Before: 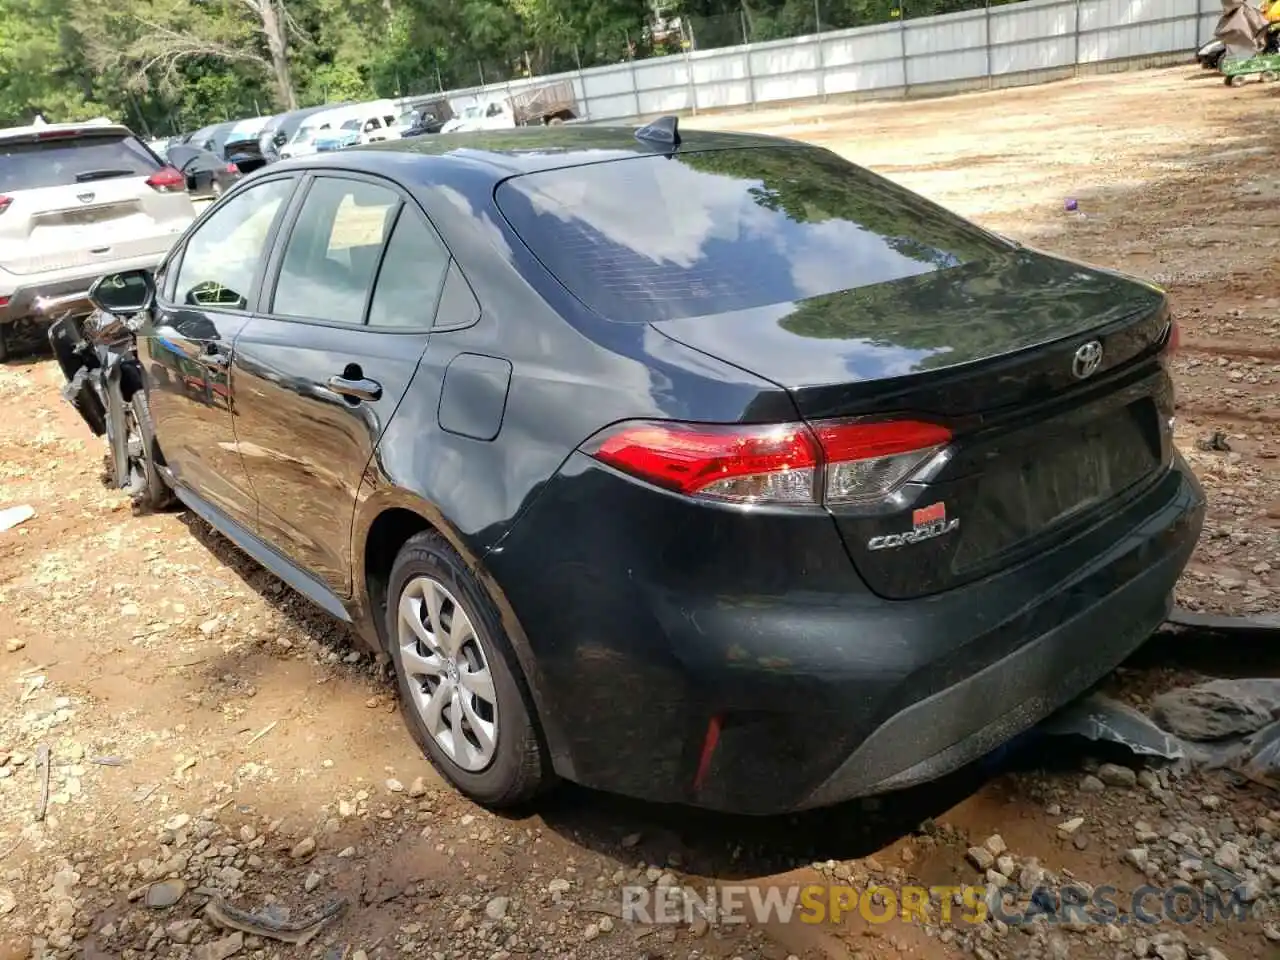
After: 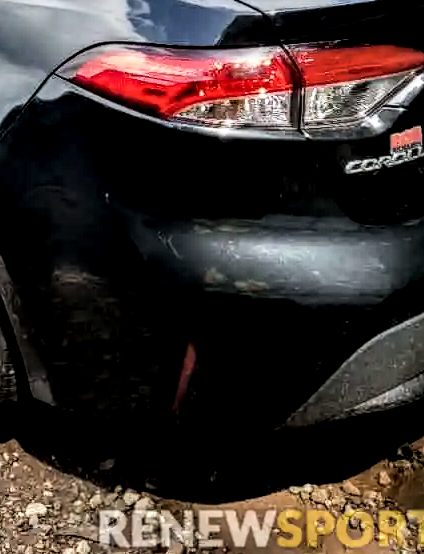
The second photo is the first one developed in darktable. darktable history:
local contrast: highlights 19%, detail 186%
filmic rgb: black relative exposure -7.65 EV, white relative exposure 4.56 EV, hardness 3.61, contrast 1.05
crop: left 40.878%, top 39.176%, right 25.993%, bottom 3.081%
tone equalizer: -8 EV -0.75 EV, -7 EV -0.7 EV, -6 EV -0.6 EV, -5 EV -0.4 EV, -3 EV 0.4 EV, -2 EV 0.6 EV, -1 EV 0.7 EV, +0 EV 0.75 EV, edges refinement/feathering 500, mask exposure compensation -1.57 EV, preserve details no
